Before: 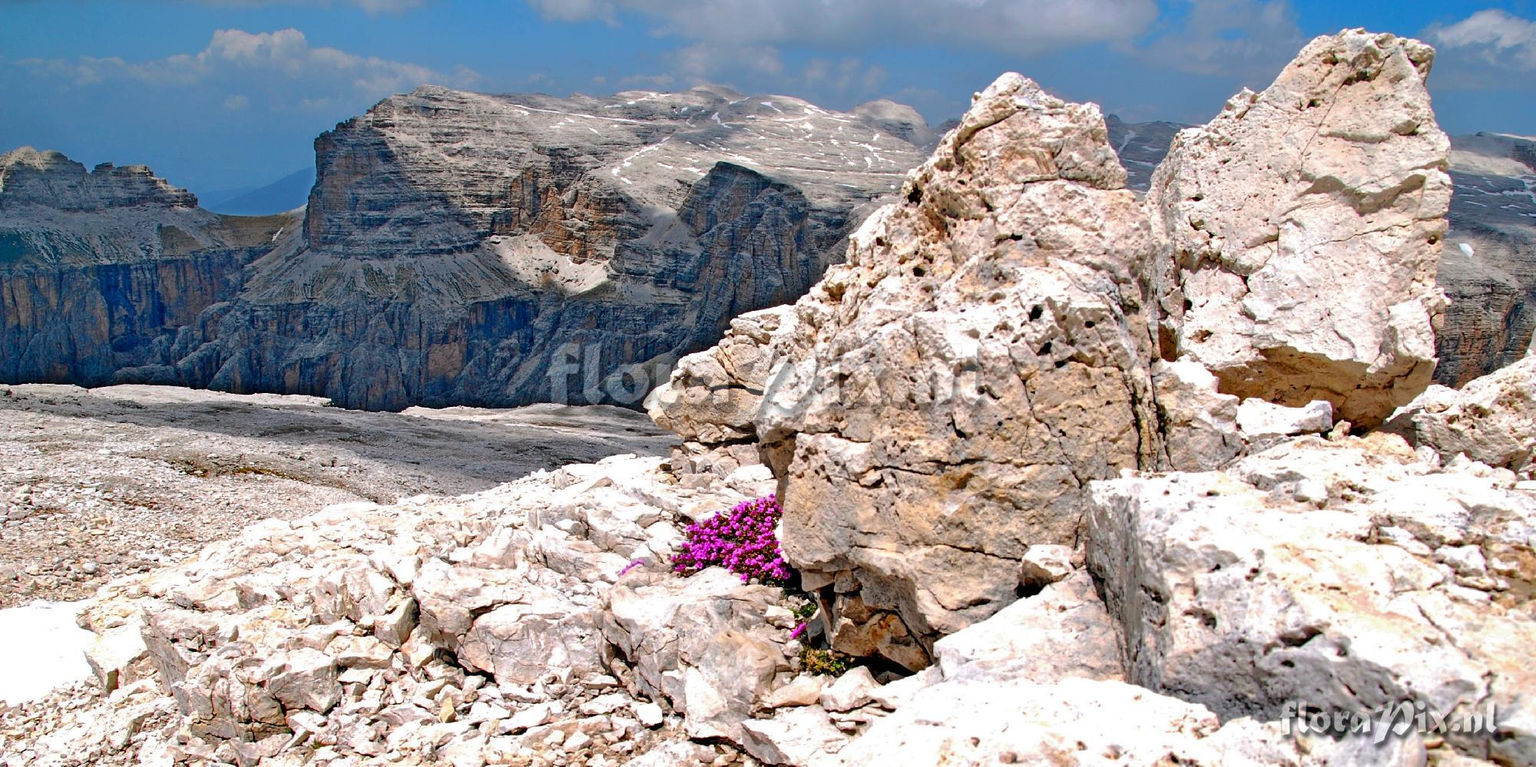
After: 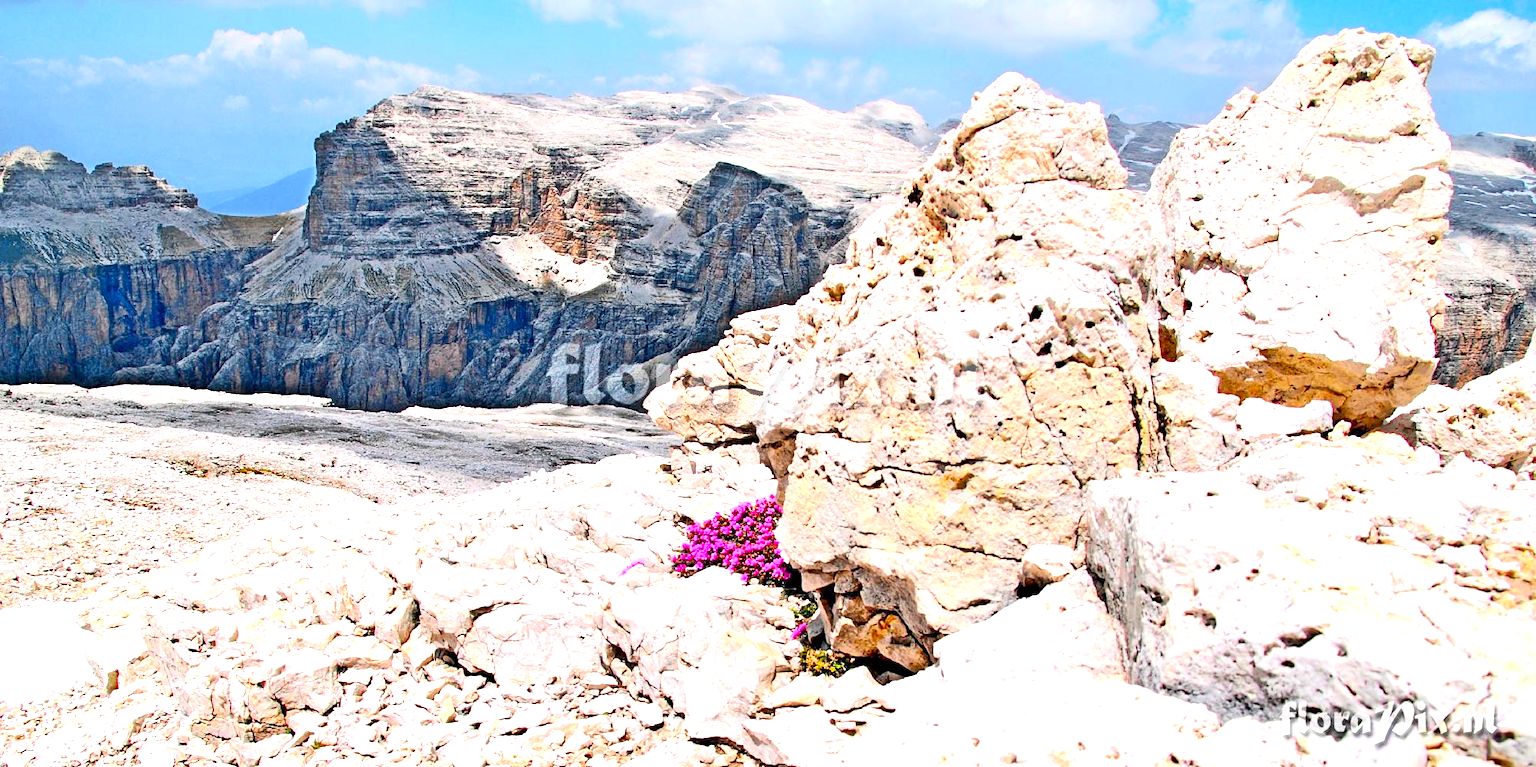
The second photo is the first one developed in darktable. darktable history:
local contrast: mode bilateral grid, contrast 15, coarseness 36, detail 105%, midtone range 0.2
tone curve: curves: ch0 [(0, 0.003) (0.117, 0.101) (0.257, 0.246) (0.408, 0.432) (0.632, 0.716) (0.795, 0.884) (1, 1)]; ch1 [(0, 0) (0.227, 0.197) (0.405, 0.421) (0.501, 0.501) (0.522, 0.526) (0.546, 0.564) (0.589, 0.602) (0.696, 0.761) (0.976, 0.992)]; ch2 [(0, 0) (0.208, 0.176) (0.377, 0.38) (0.5, 0.5) (0.537, 0.534) (0.571, 0.577) (0.627, 0.64) (0.698, 0.76) (1, 1)], color space Lab, independent channels, preserve colors none
exposure: black level correction 0.001, exposure 1.13 EV, compensate highlight preservation false
